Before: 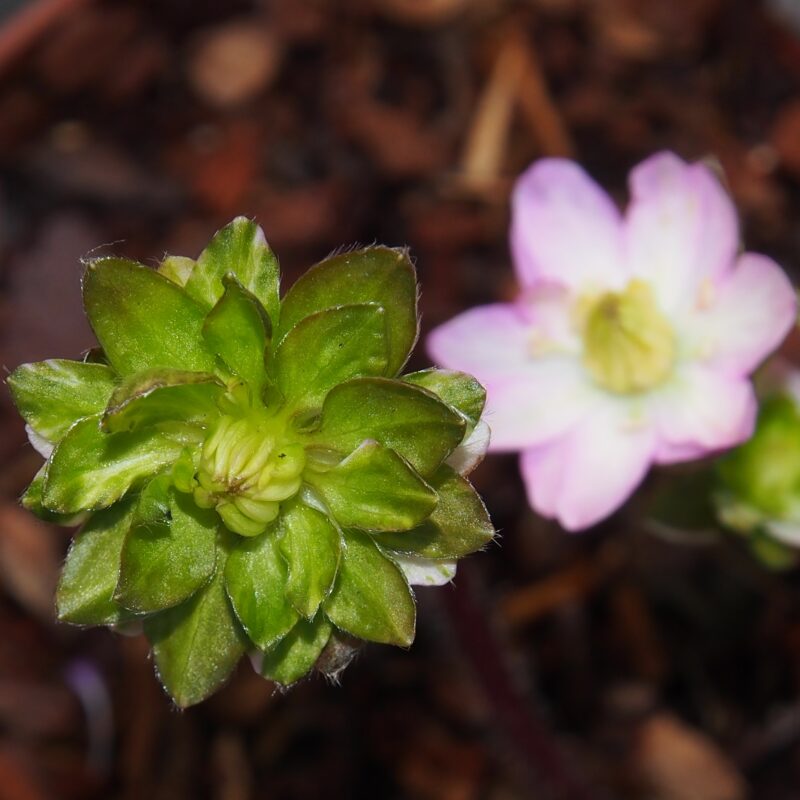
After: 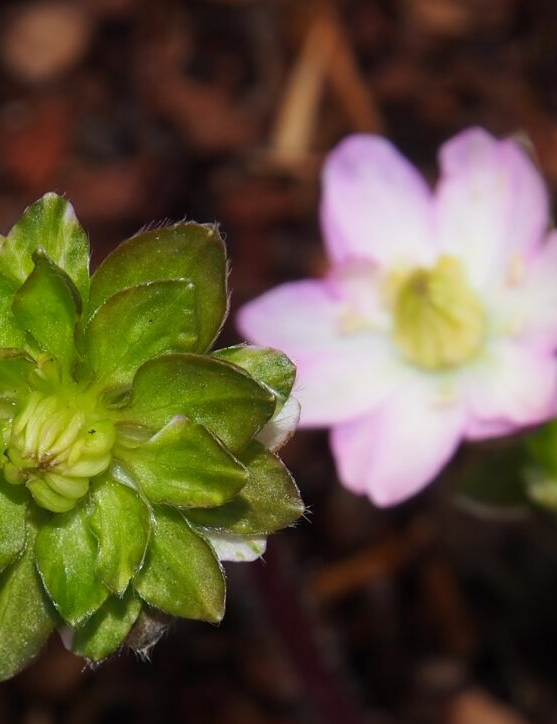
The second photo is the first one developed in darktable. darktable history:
crop and rotate: left 23.84%, top 3.037%, right 6.439%, bottom 6.389%
